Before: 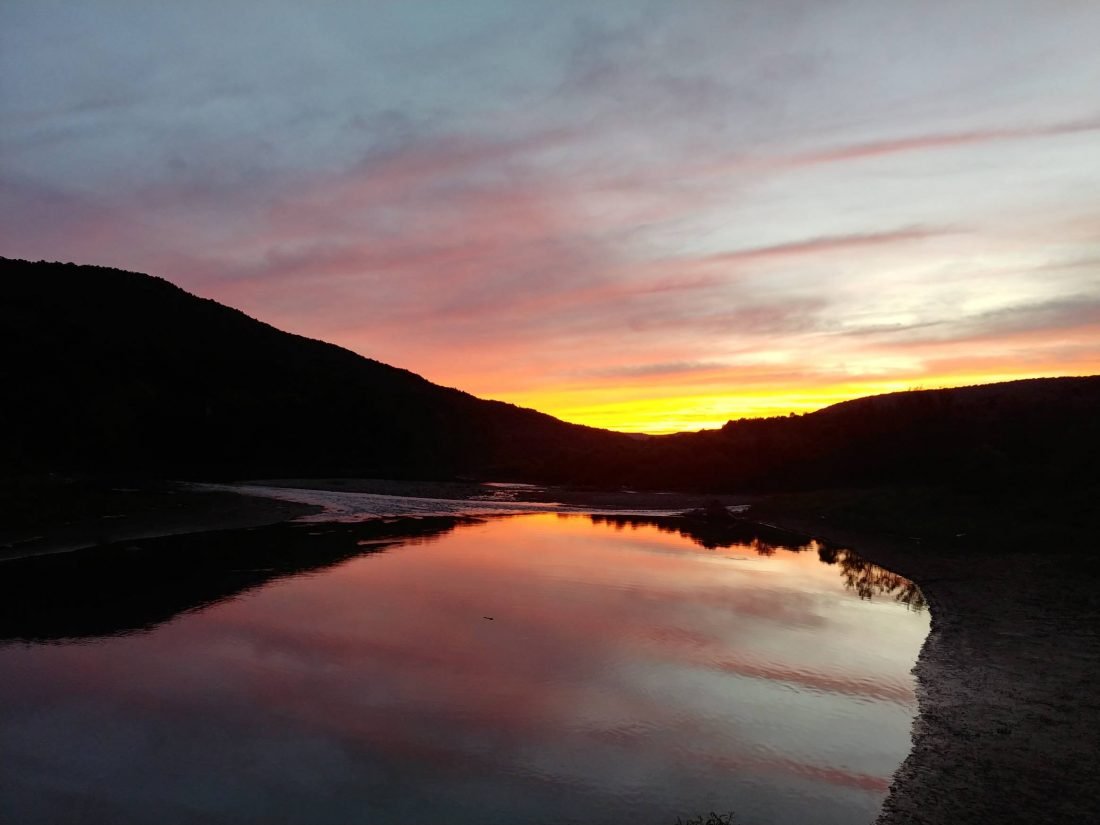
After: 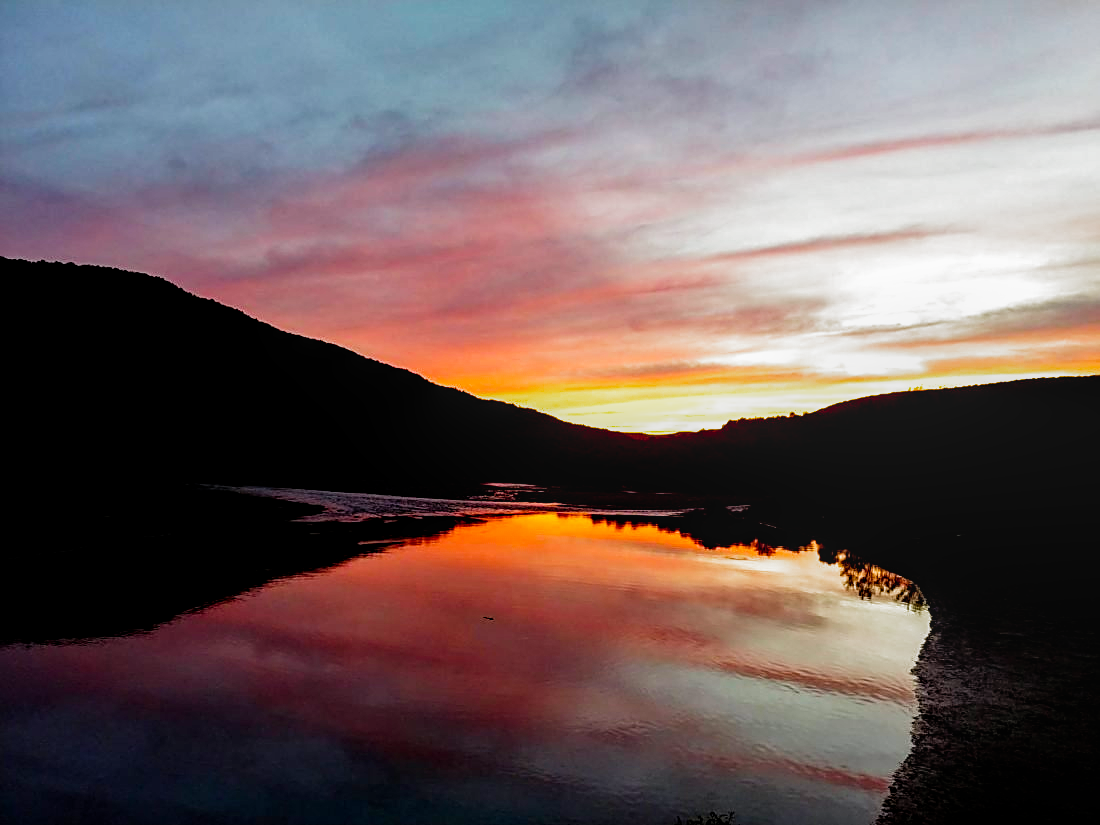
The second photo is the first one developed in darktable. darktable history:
levels: mode automatic, black 0.023%, white 99.97%, levels [0.062, 0.494, 0.925]
sharpen: on, module defaults
filmic rgb: black relative exposure -8.2 EV, white relative exposure 2.2 EV, threshold 3 EV, hardness 7.11, latitude 75%, contrast 1.325, highlights saturation mix -2%, shadows ↔ highlights balance 30%, preserve chrominance no, color science v5 (2021), contrast in shadows safe, contrast in highlights safe, enable highlight reconstruction true
color balance rgb: perceptual saturation grading › global saturation 30%, global vibrance 20%
local contrast: on, module defaults
